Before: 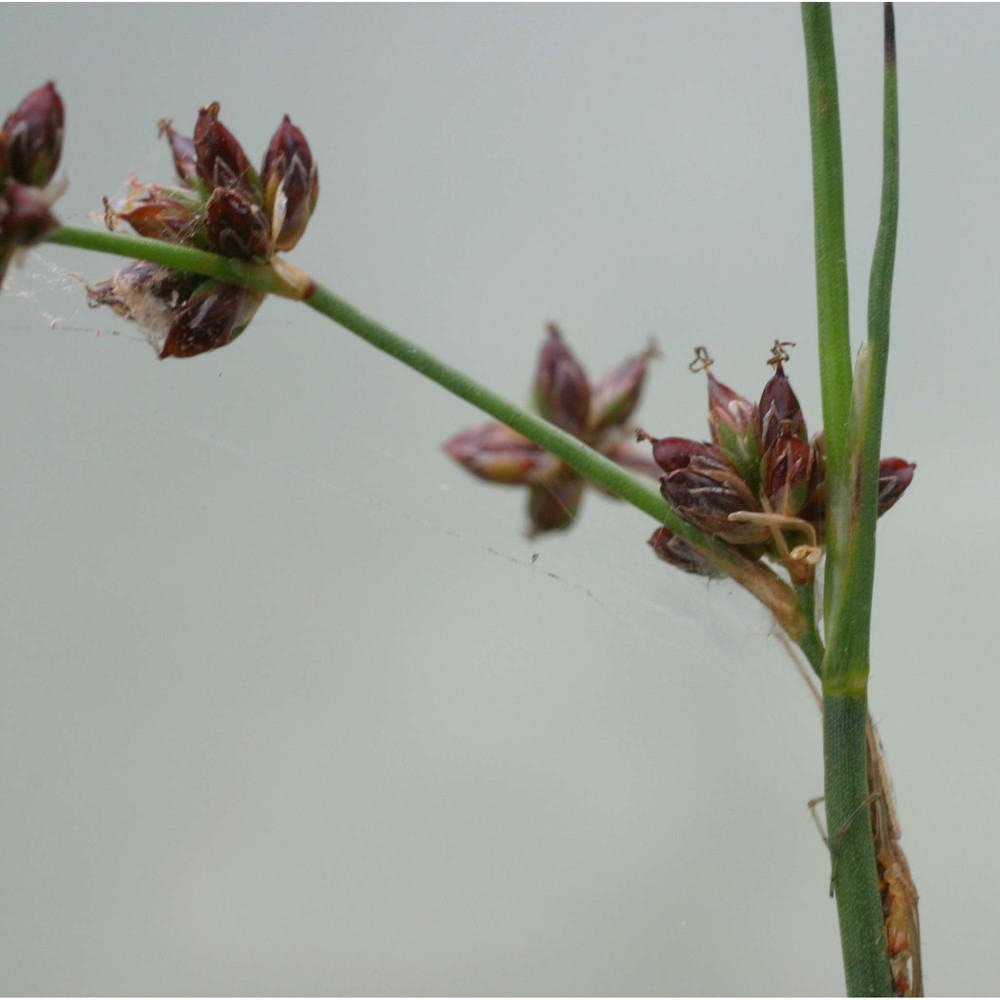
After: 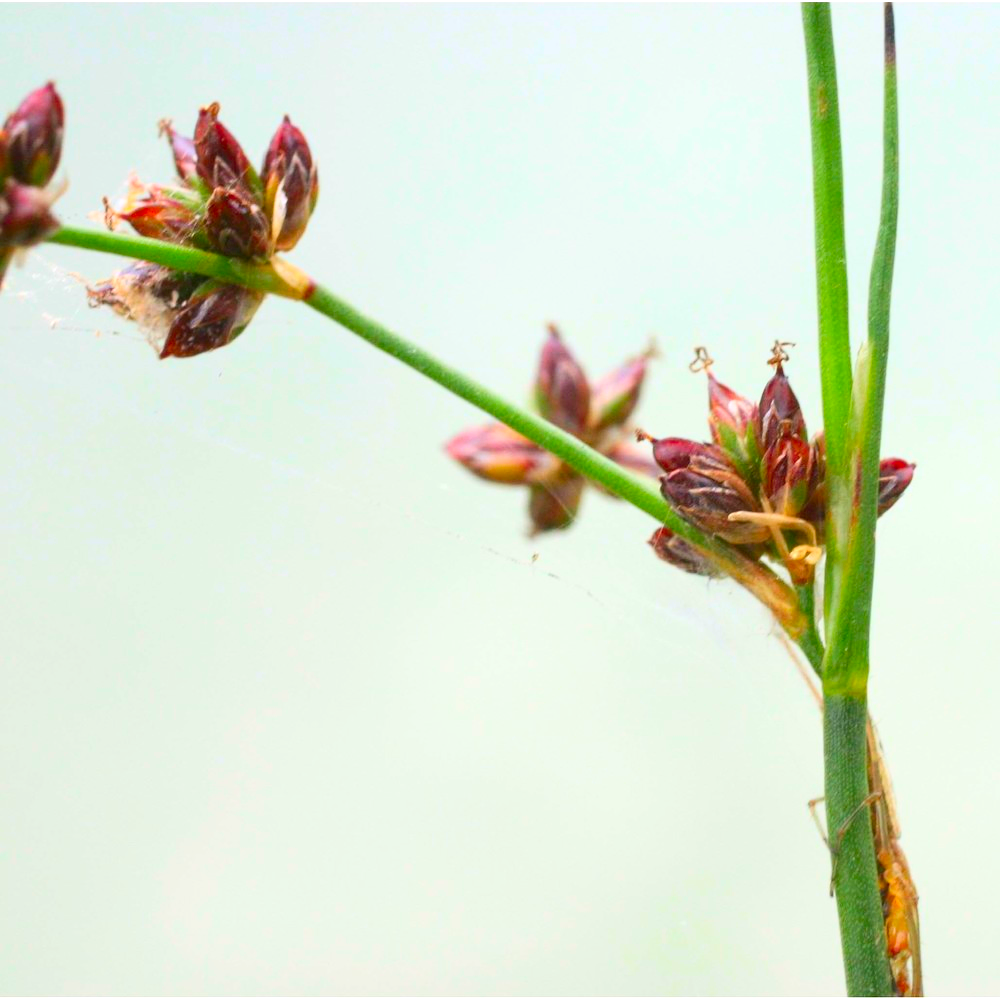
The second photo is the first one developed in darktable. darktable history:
exposure: exposure 0.809 EV, compensate exposure bias true, compensate highlight preservation false
contrast brightness saturation: contrast 0.197, brightness 0.191, saturation 0.79
